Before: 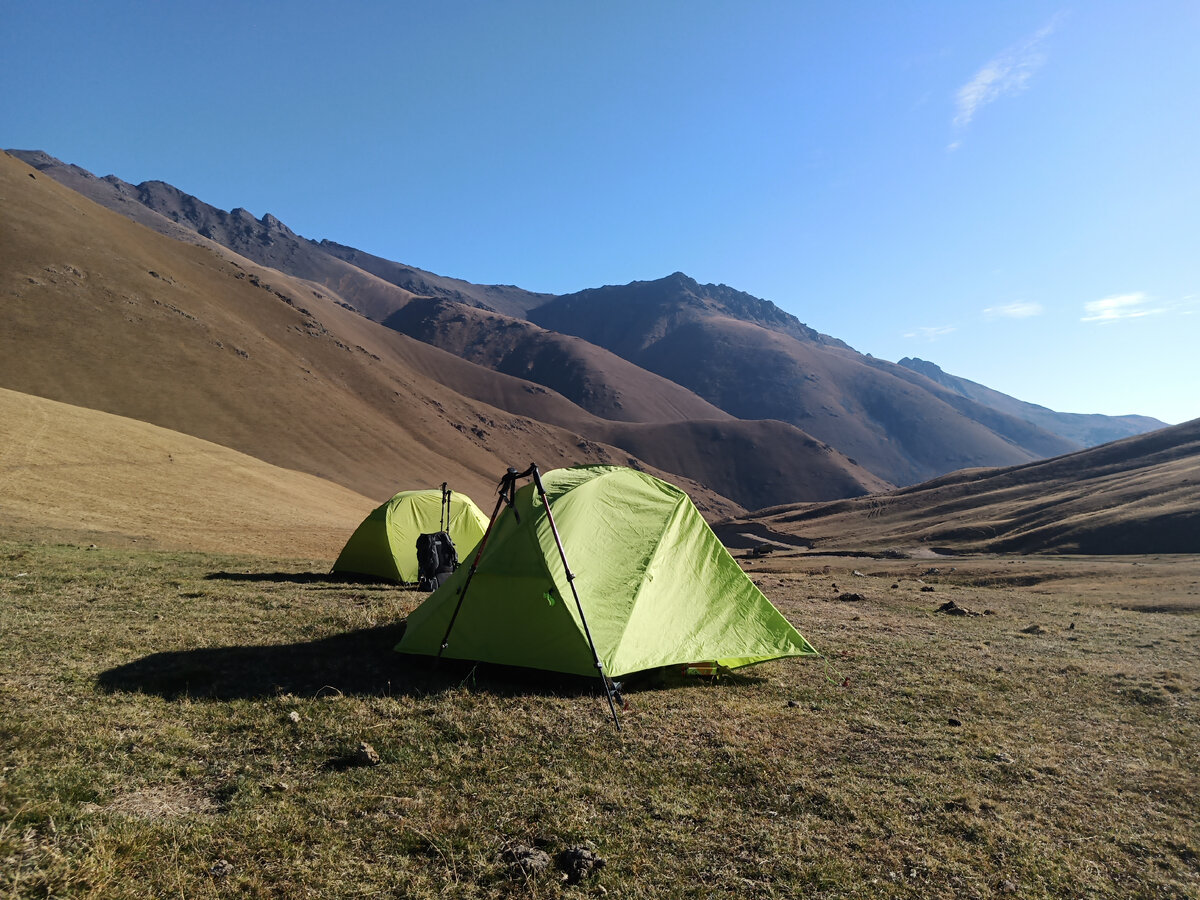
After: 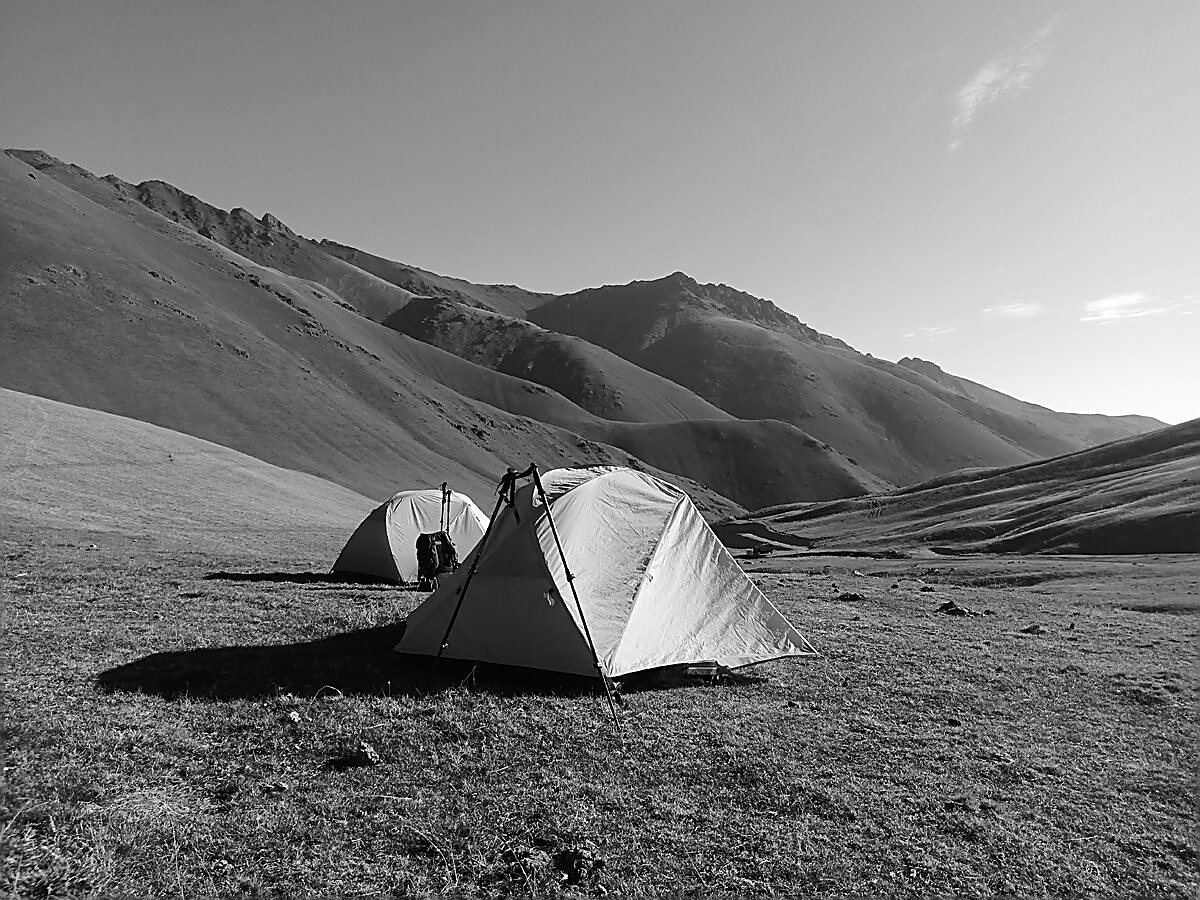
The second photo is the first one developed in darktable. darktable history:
sharpen: radius 1.4, amount 1.25, threshold 0.7
monochrome: on, module defaults
color balance rgb: perceptual saturation grading › global saturation 20%, perceptual saturation grading › highlights -25%, perceptual saturation grading › shadows 25%
